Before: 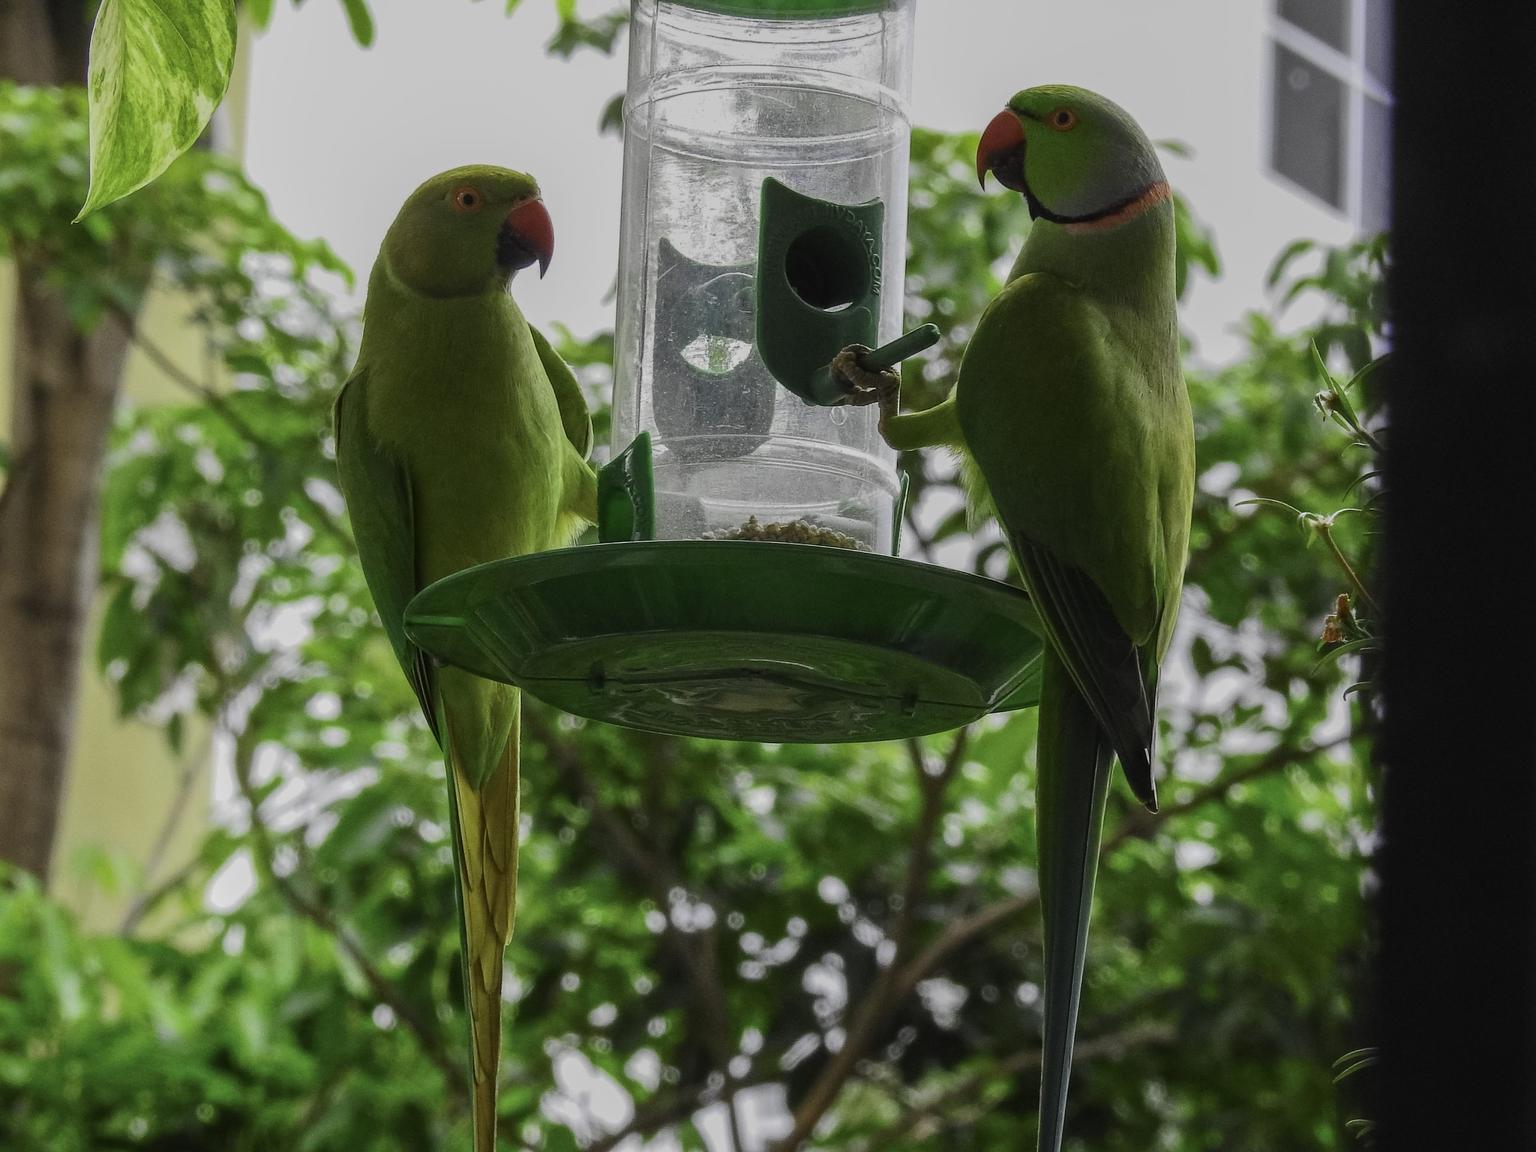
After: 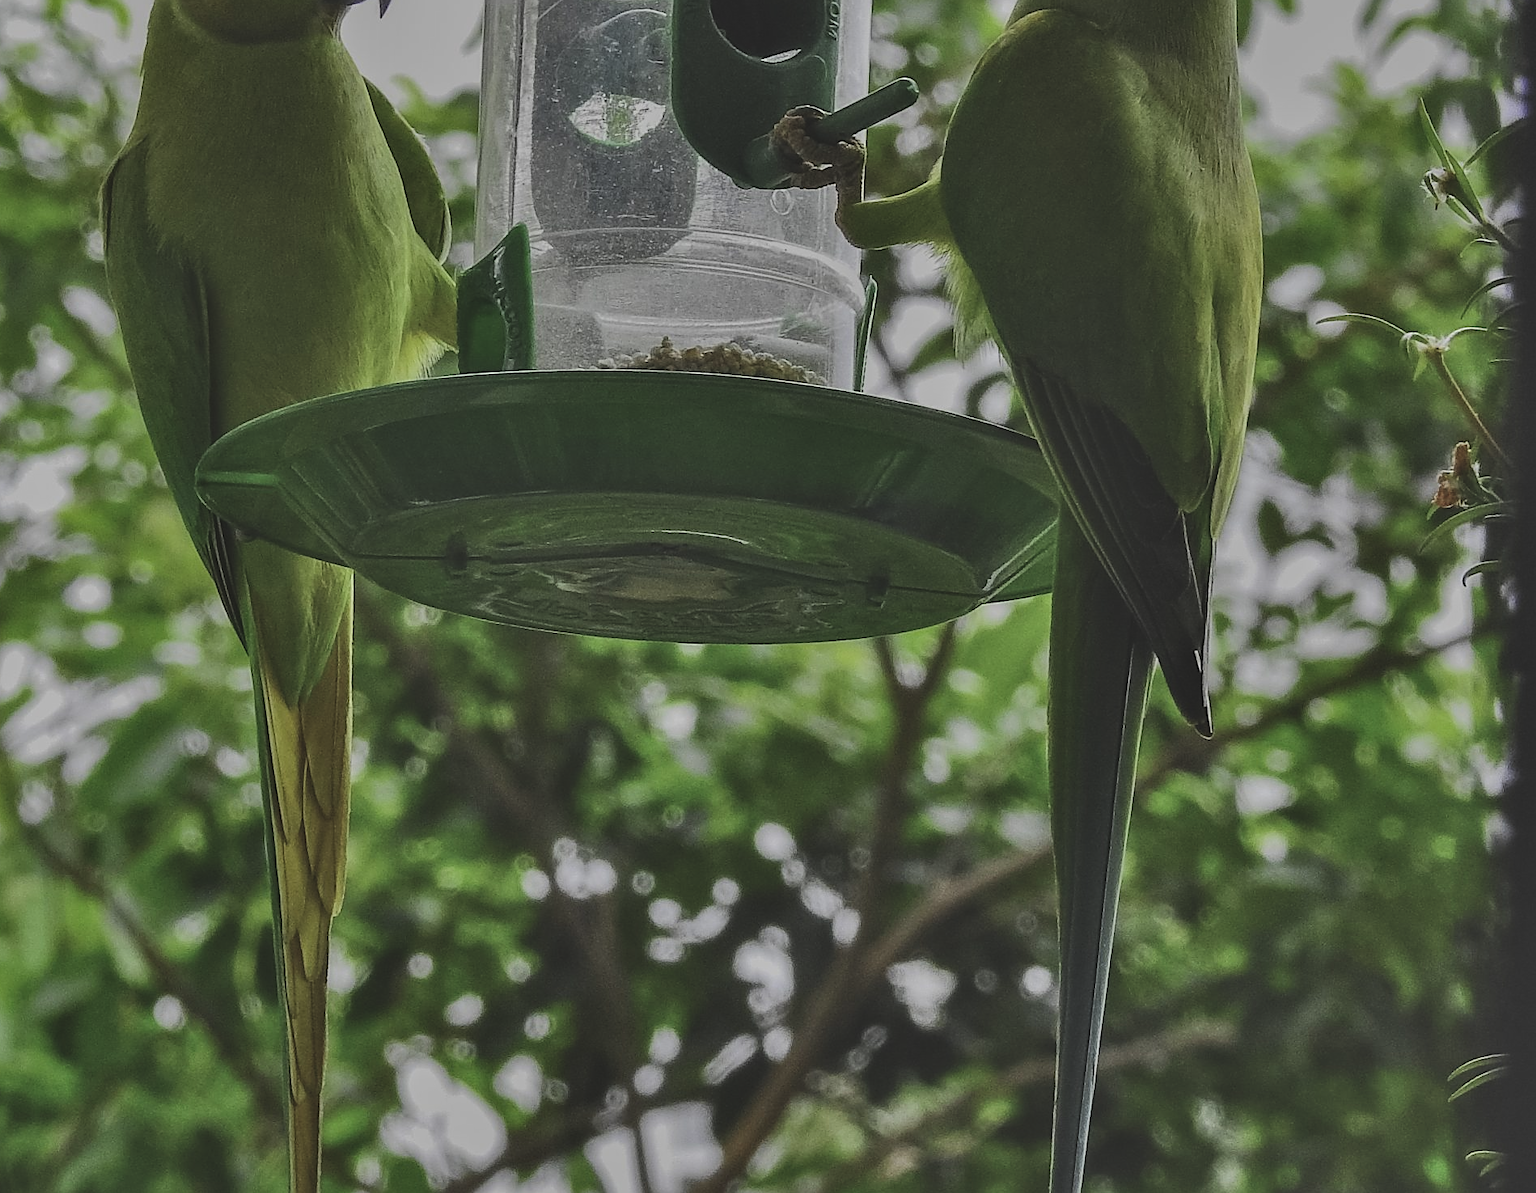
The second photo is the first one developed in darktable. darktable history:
crop: left 16.87%, top 23.091%, right 8.939%
shadows and highlights: shadows 59.48, soften with gaussian
sharpen: on, module defaults
exposure: black level correction -0.015, exposure -0.526 EV, compensate highlight preservation false
